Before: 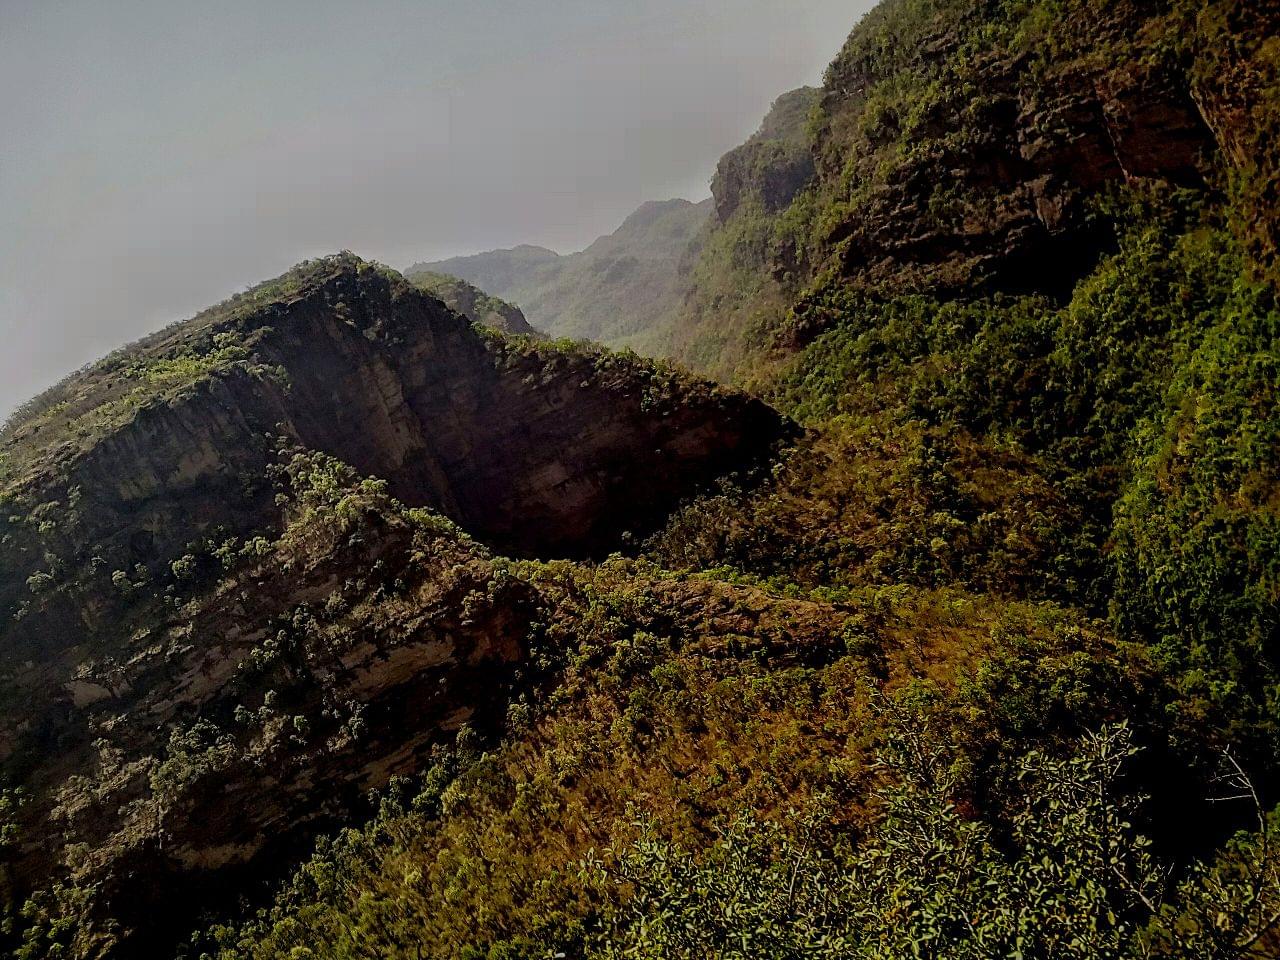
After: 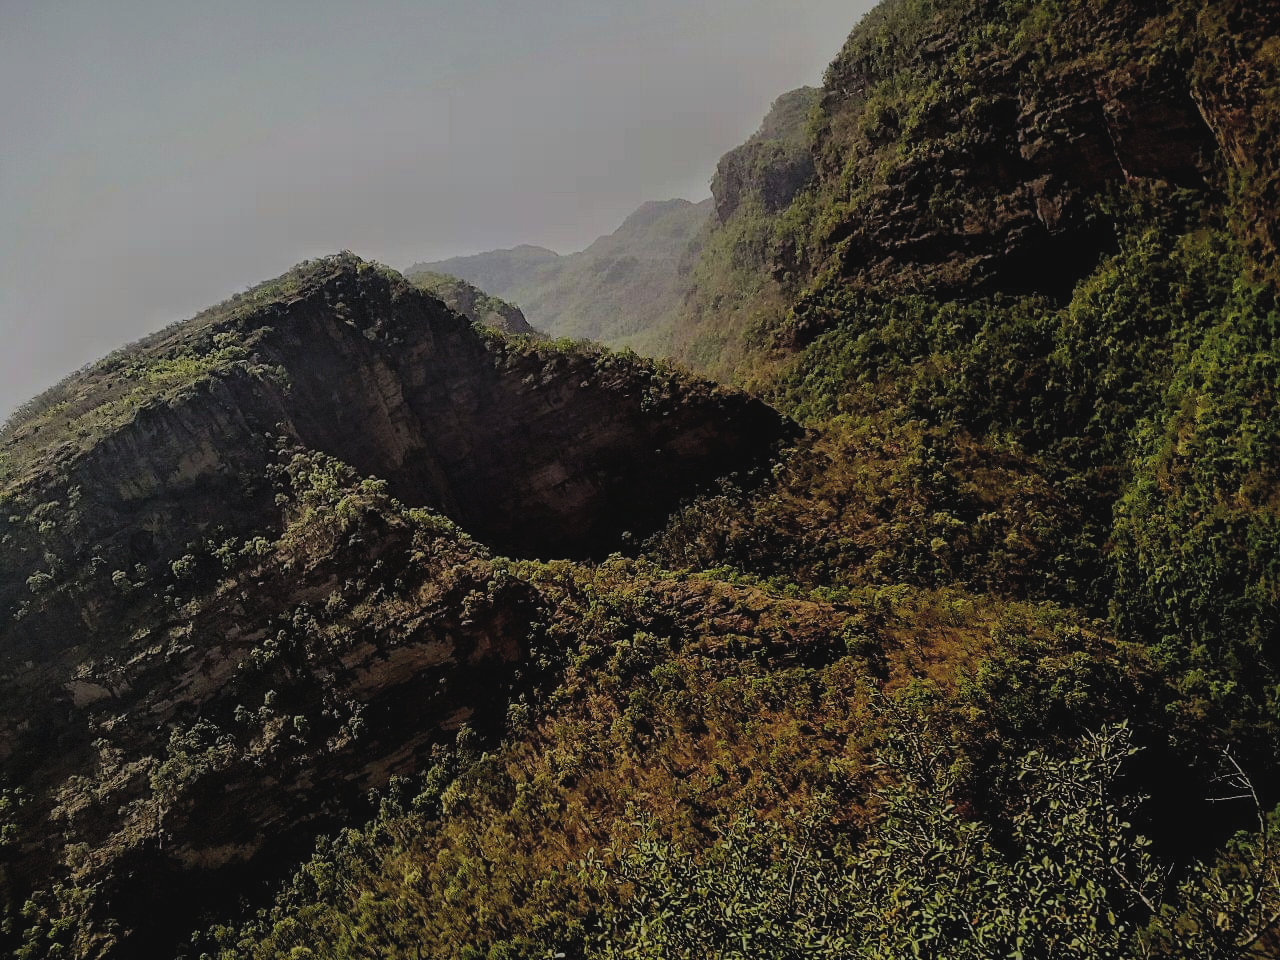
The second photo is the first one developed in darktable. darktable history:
filmic rgb: black relative exposure -7.15 EV, white relative exposure 5.36 EV, hardness 3.02, color science v6 (2022)
exposure: black level correction -0.015, exposure -0.125 EV, compensate highlight preservation false
